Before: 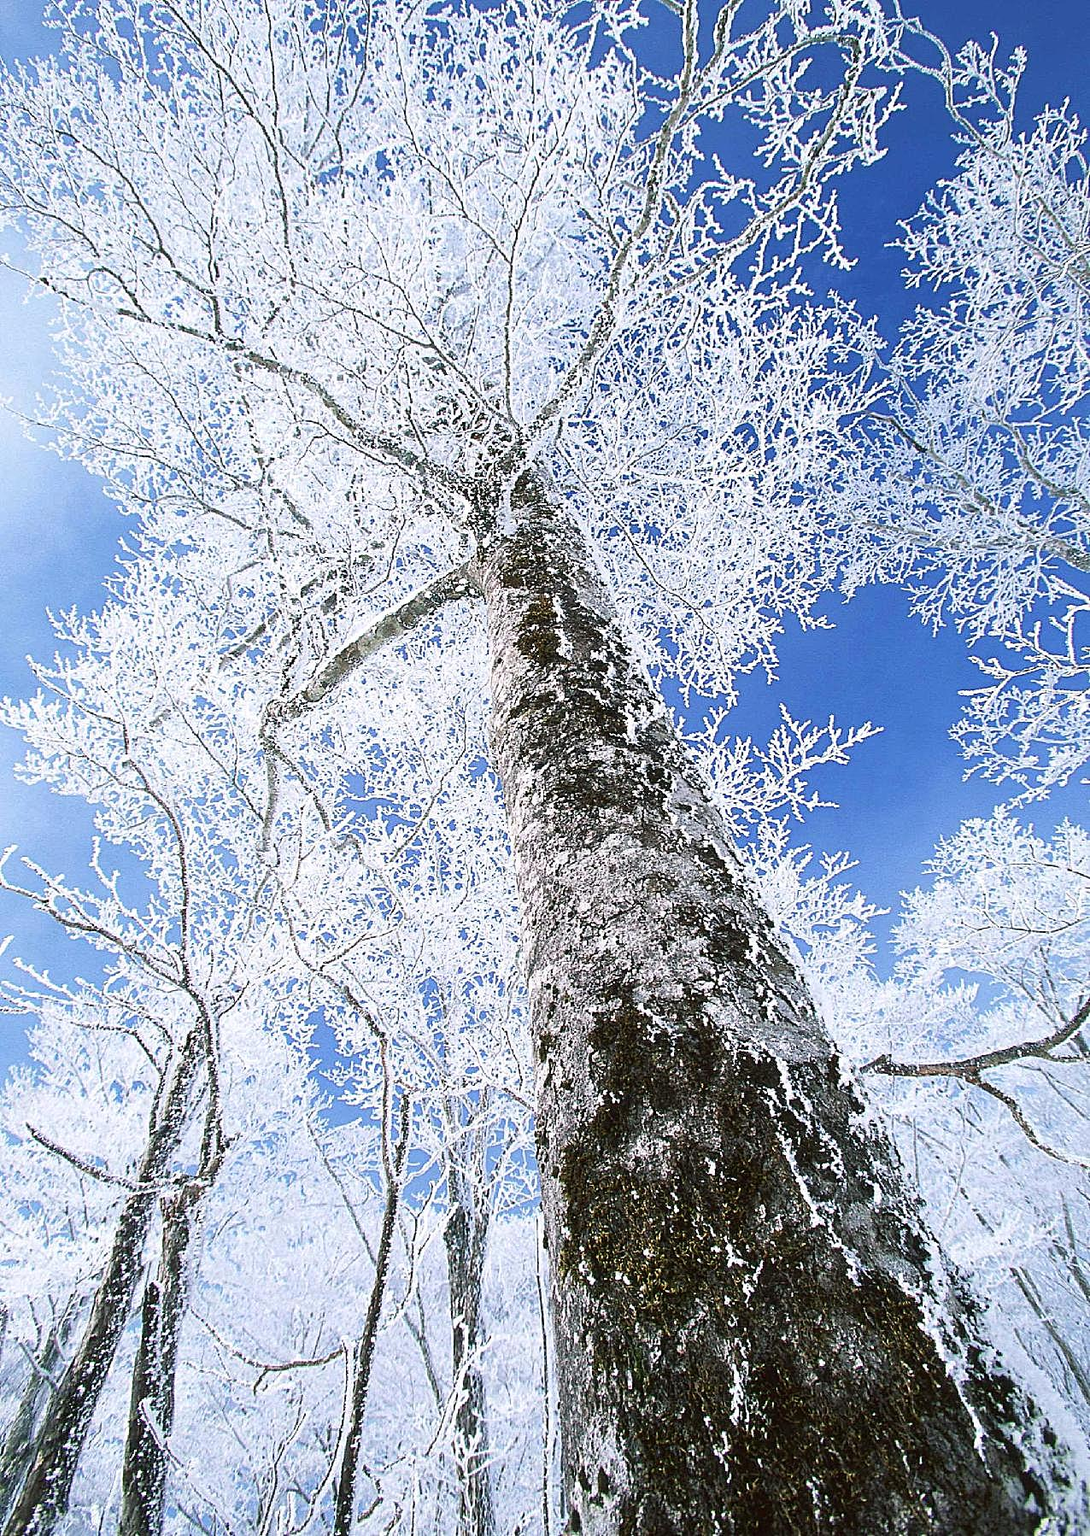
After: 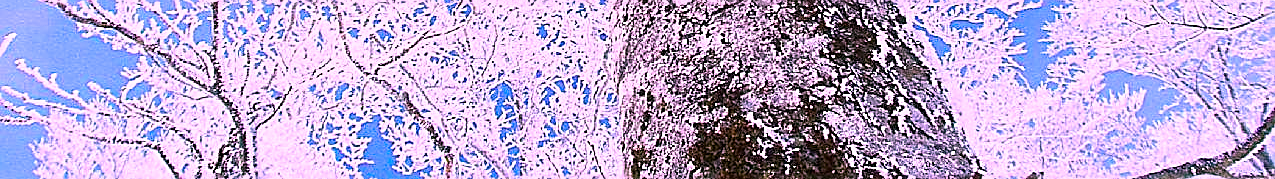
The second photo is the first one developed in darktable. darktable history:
color correction: highlights a* 19.5, highlights b* -11.53, saturation 1.69
sharpen: on, module defaults
crop and rotate: top 59.084%, bottom 30.916%
